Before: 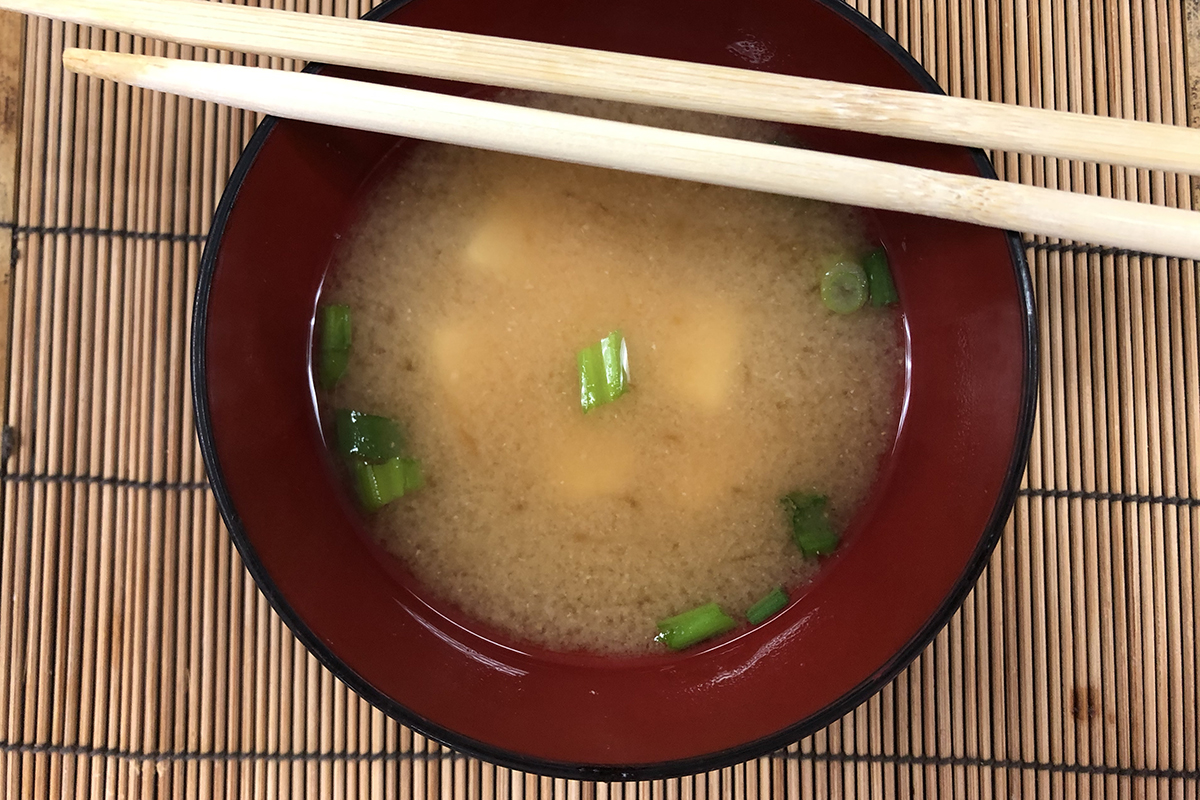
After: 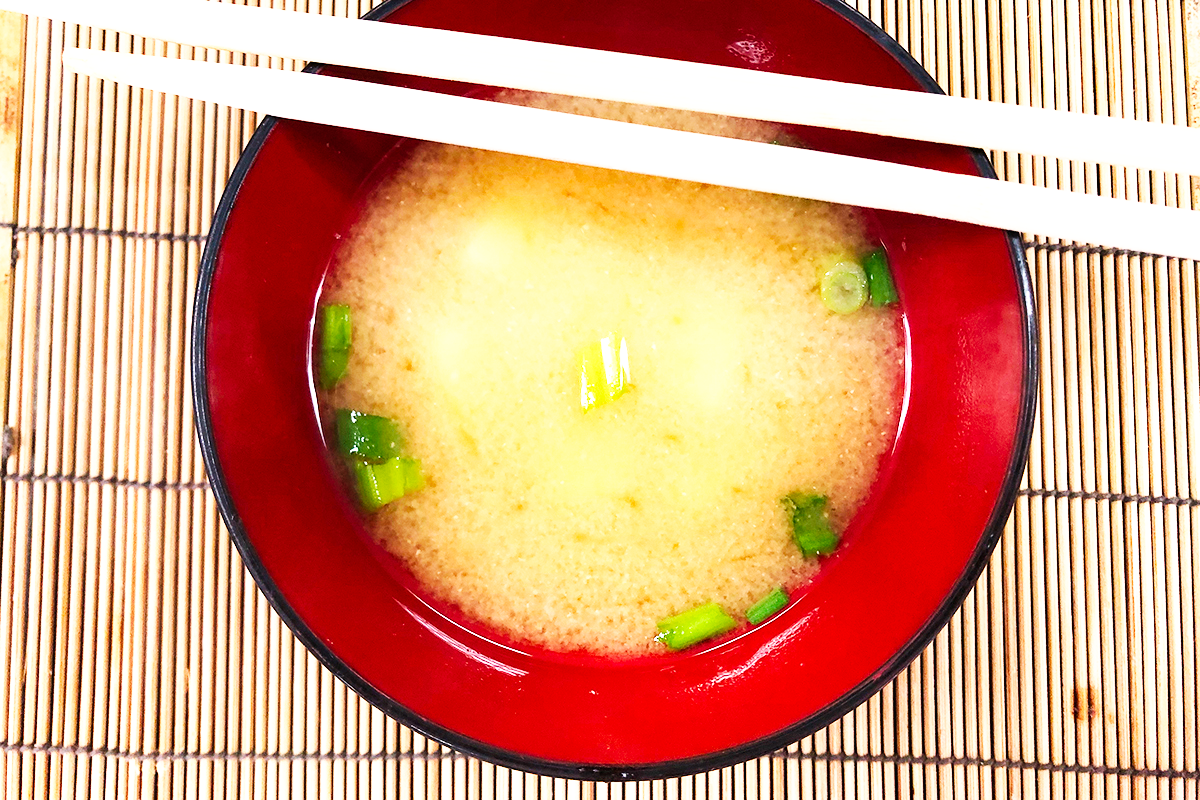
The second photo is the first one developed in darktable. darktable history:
color balance rgb: power › hue 328.79°, highlights gain › chroma 1.49%, highlights gain › hue 310.26°, perceptual saturation grading › global saturation 0.431%, perceptual brilliance grading › global brilliance 2.504%, perceptual brilliance grading › highlights -3.073%, perceptual brilliance grading › shadows 3.362%, global vibrance 20%
exposure: black level correction 0, exposure 1.001 EV, compensate highlight preservation false
base curve: curves: ch0 [(0, 0) (0.007, 0.004) (0.027, 0.03) (0.046, 0.07) (0.207, 0.54) (0.442, 0.872) (0.673, 0.972) (1, 1)], preserve colors none
